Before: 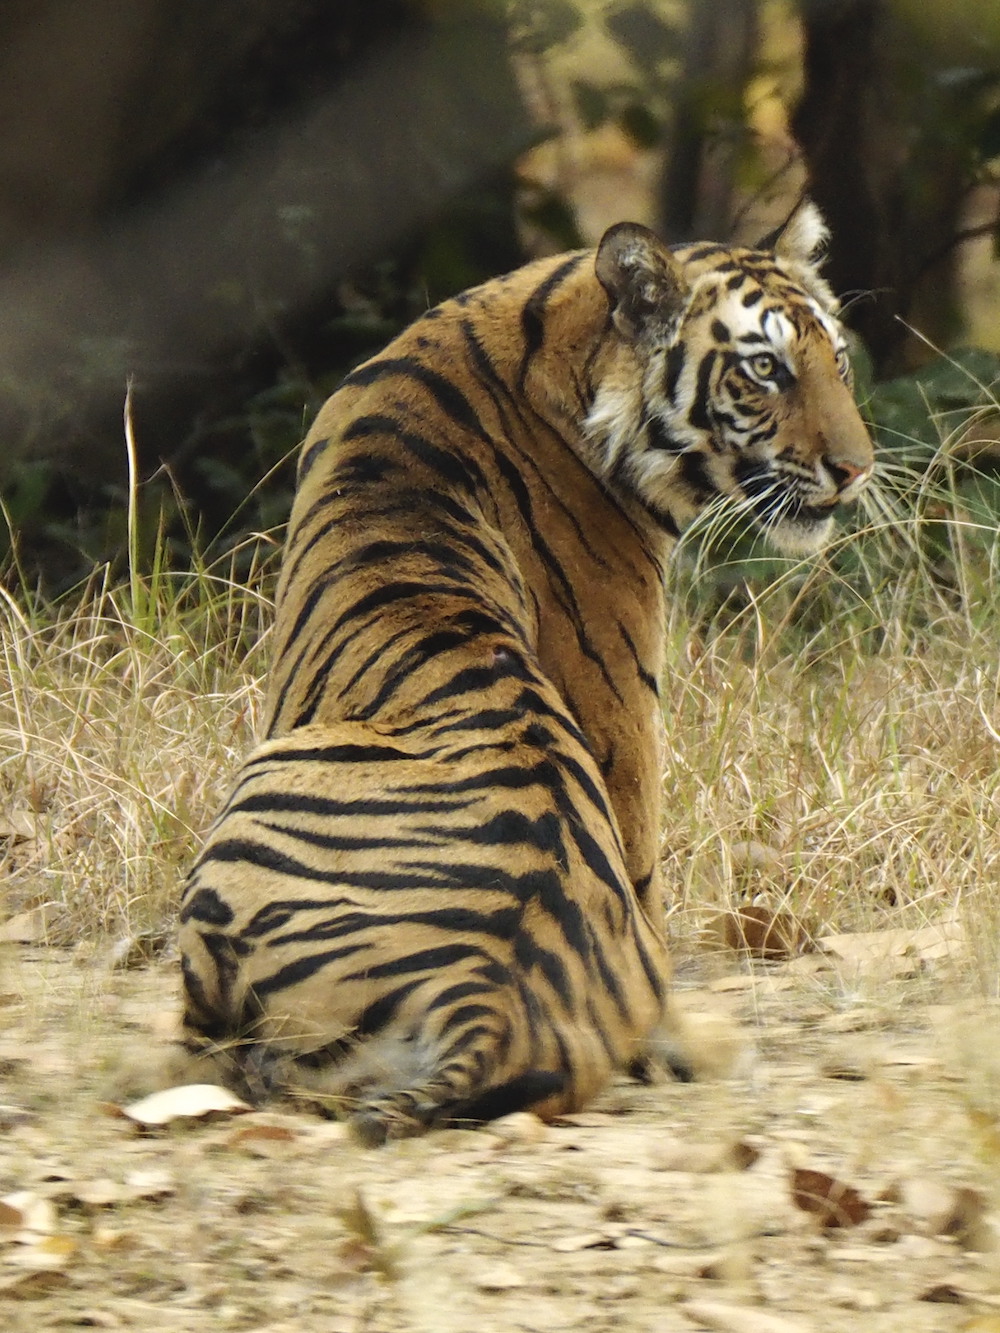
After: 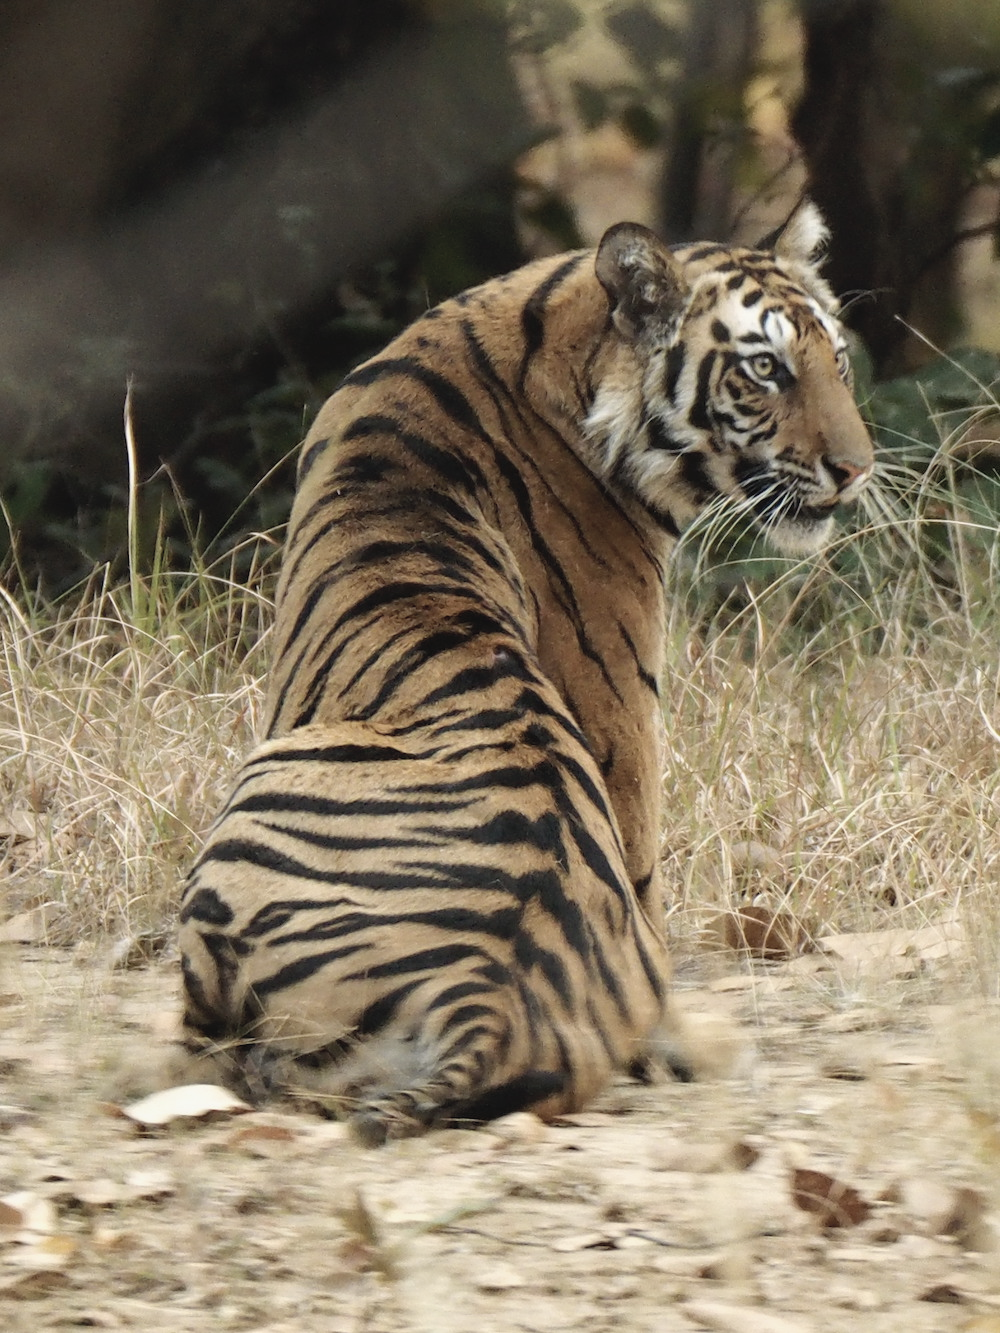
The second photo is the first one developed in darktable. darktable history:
contrast brightness saturation: contrast -0.05, saturation -0.41
tone equalizer: on, module defaults
